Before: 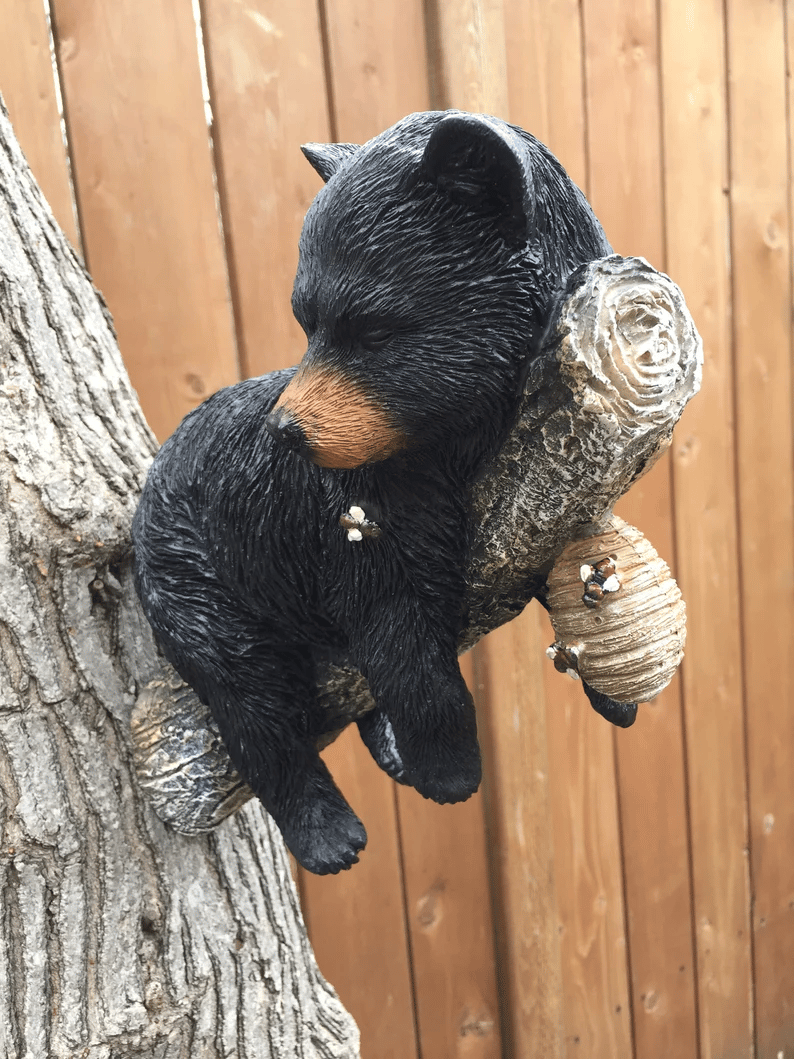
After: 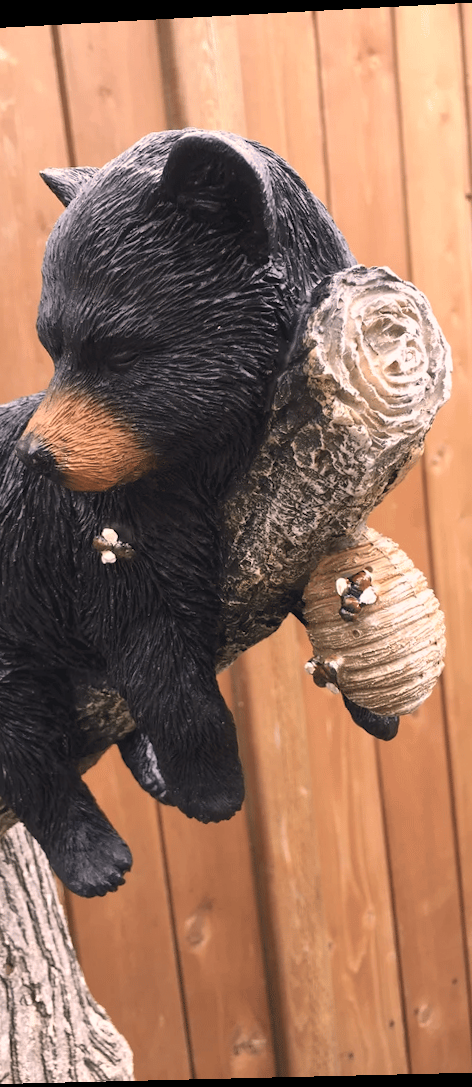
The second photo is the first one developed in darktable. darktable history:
tone equalizer: on, module defaults
color correction: highlights a* 12.23, highlights b* 5.41
crop: left 31.458%, top 0%, right 11.876%
rotate and perspective: rotation -2.22°, lens shift (horizontal) -0.022, automatic cropping off
